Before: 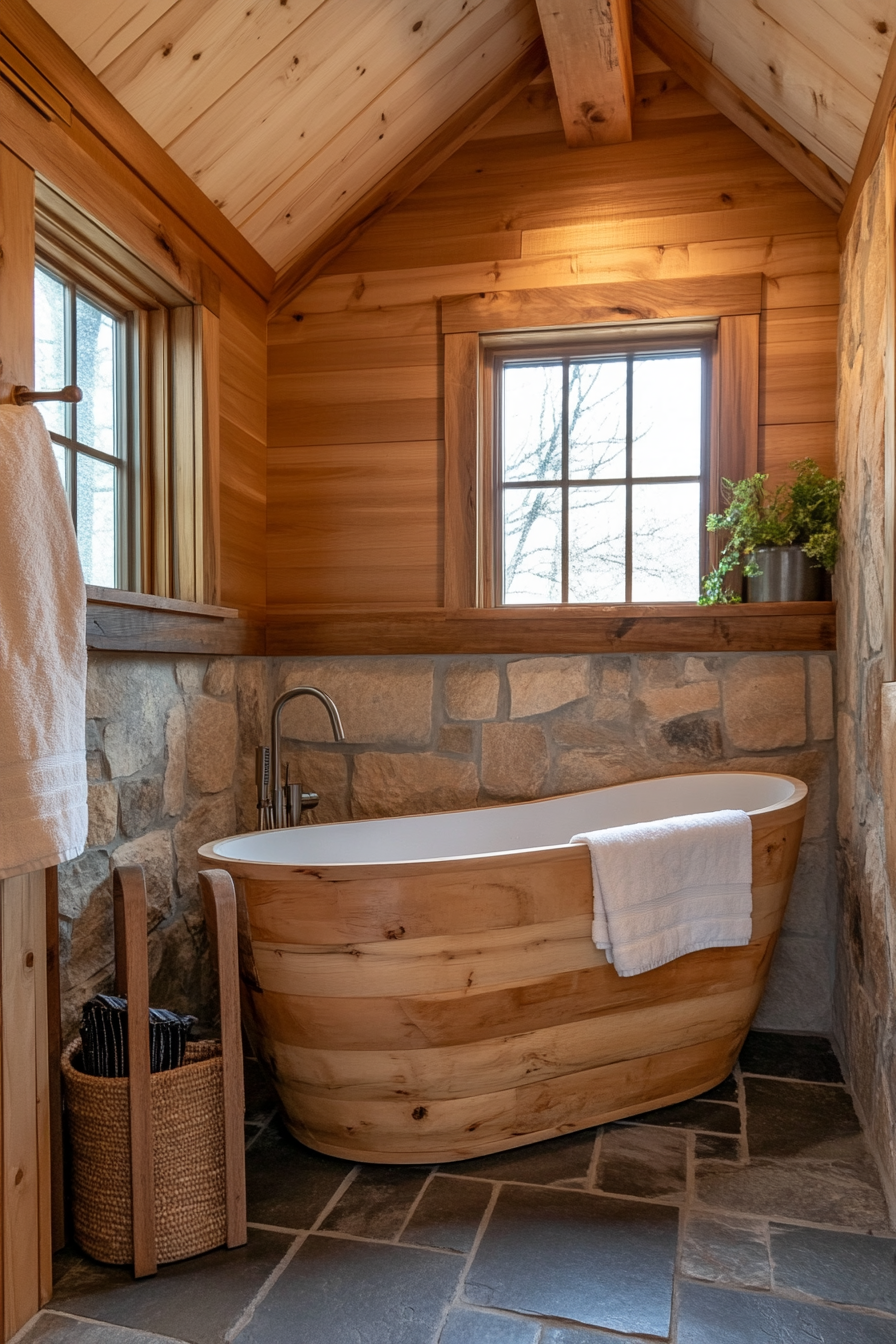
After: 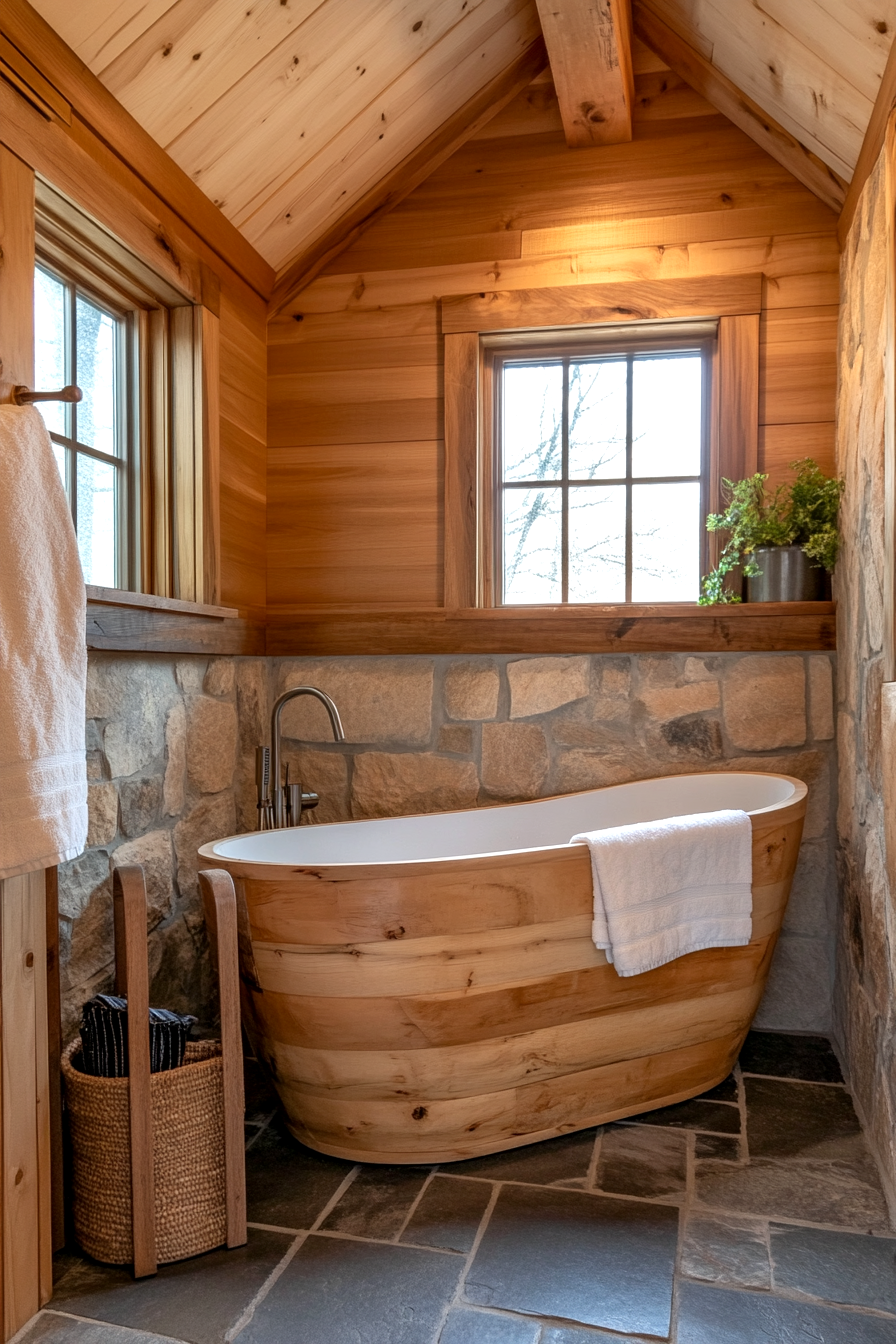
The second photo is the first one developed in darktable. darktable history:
exposure: black level correction 0.002, exposure 0.295 EV, compensate highlight preservation false
